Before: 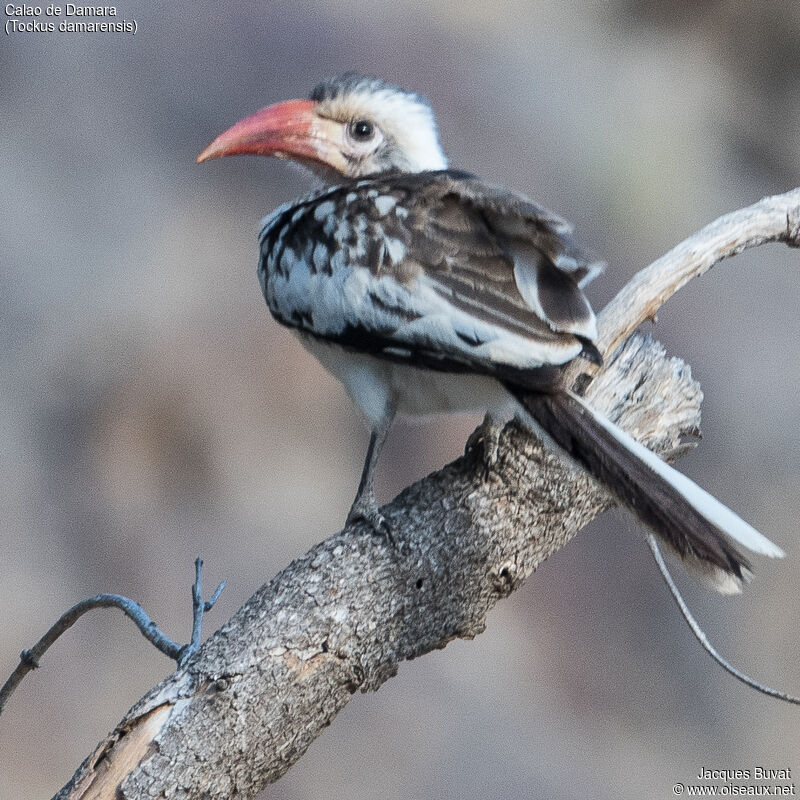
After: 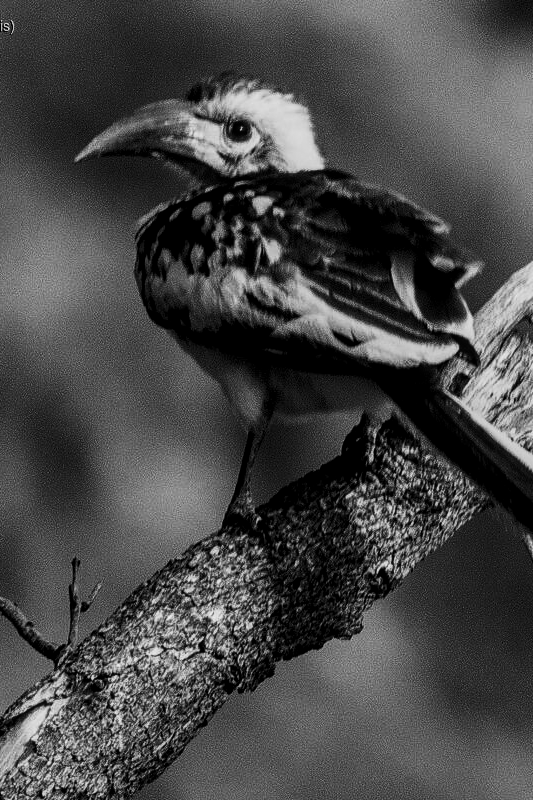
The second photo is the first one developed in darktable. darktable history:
monochrome: on, module defaults
crop and rotate: left 15.446%, right 17.836%
local contrast: detail 130%
base curve: curves: ch0 [(0, 0) (0.579, 0.807) (1, 1)], preserve colors none
shadows and highlights: radius 121.13, shadows 21.4, white point adjustment -9.72, highlights -14.39, soften with gaussian
contrast brightness saturation: contrast 0.02, brightness -1, saturation -1
